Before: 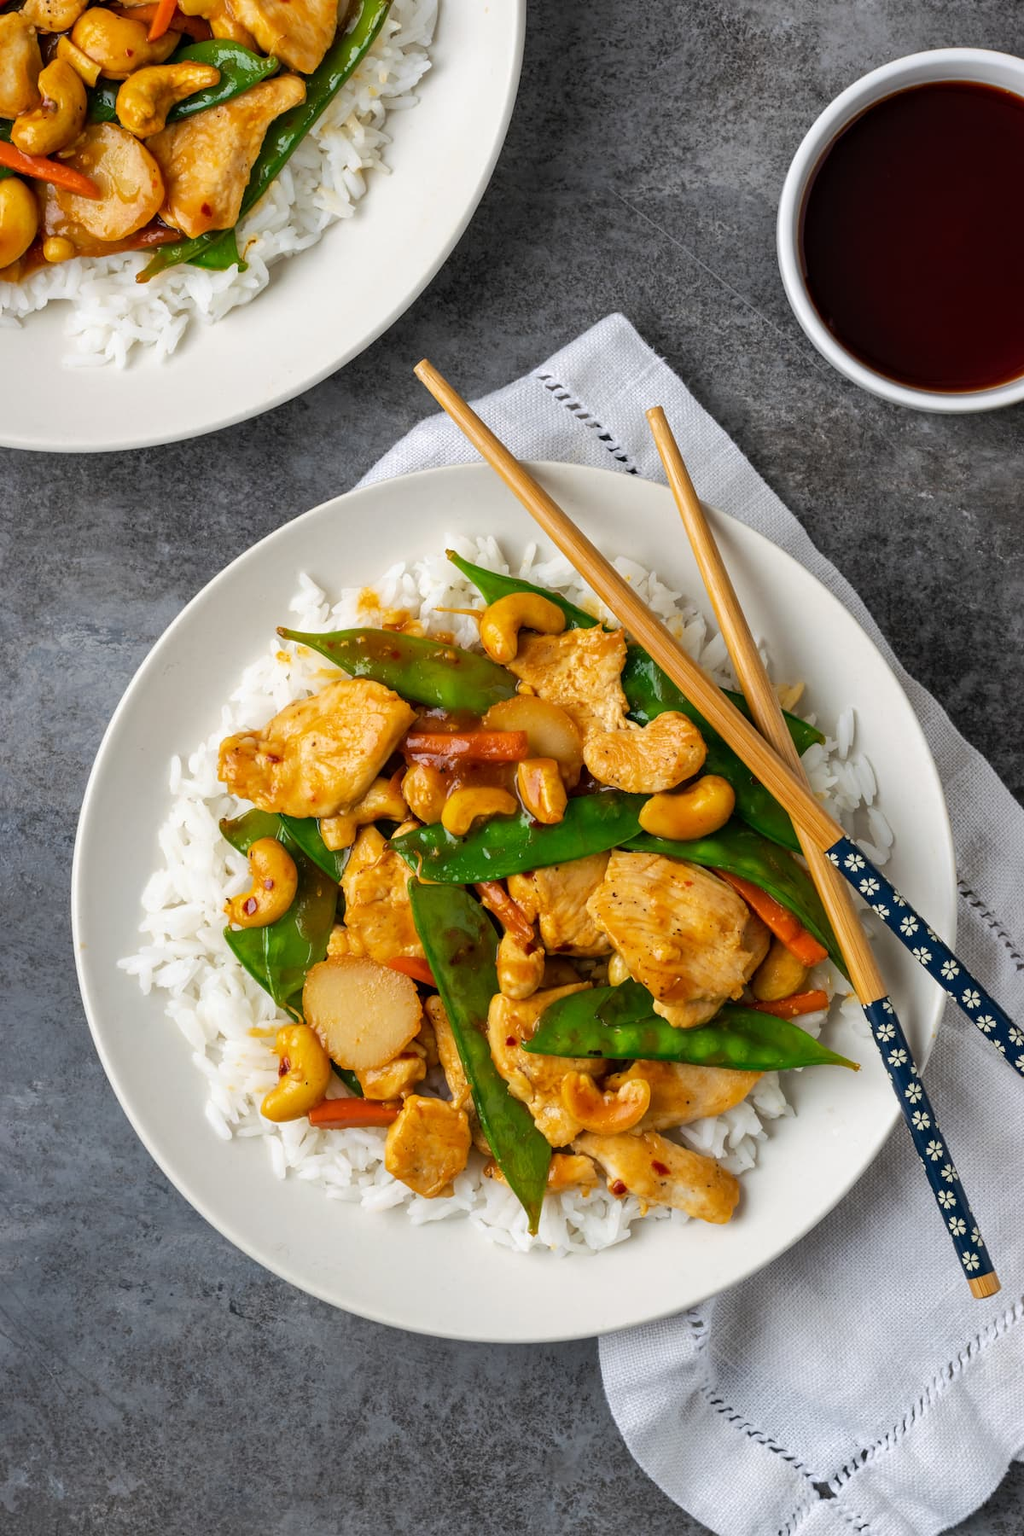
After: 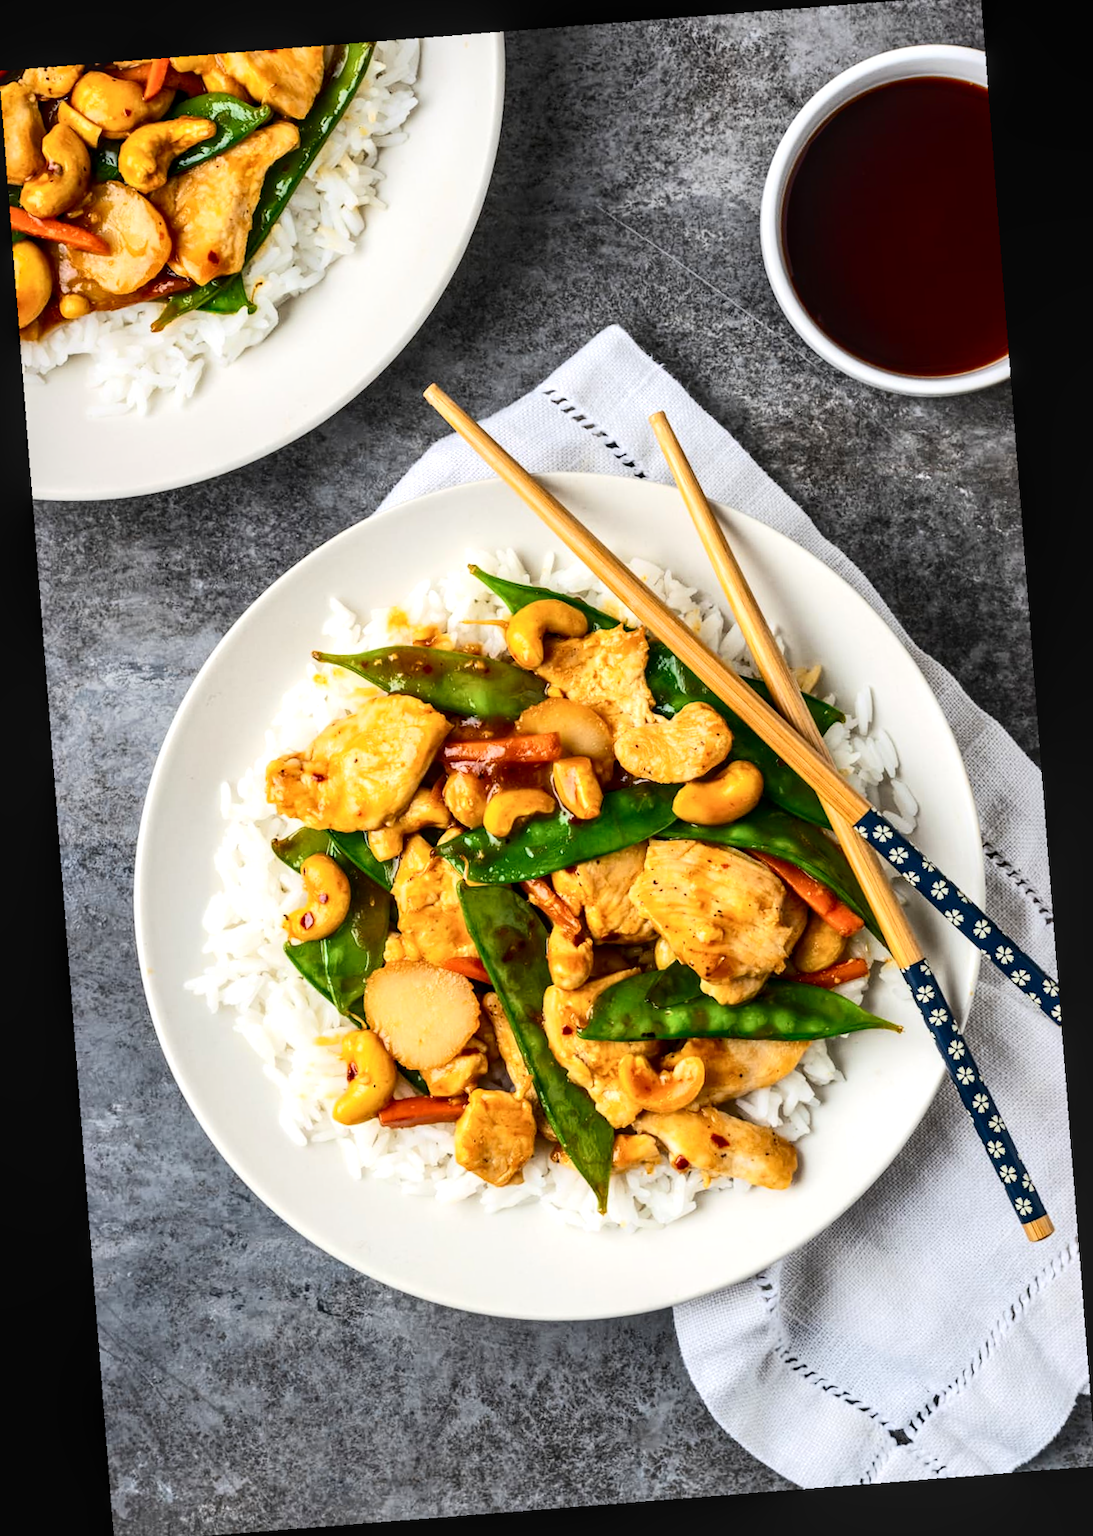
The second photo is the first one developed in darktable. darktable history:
contrast brightness saturation: contrast 0.28
rotate and perspective: rotation -4.98°, automatic cropping off
exposure: black level correction 0.001, exposure 0.5 EV, compensate exposure bias true, compensate highlight preservation false
local contrast: on, module defaults
crop and rotate: angle -0.5°
